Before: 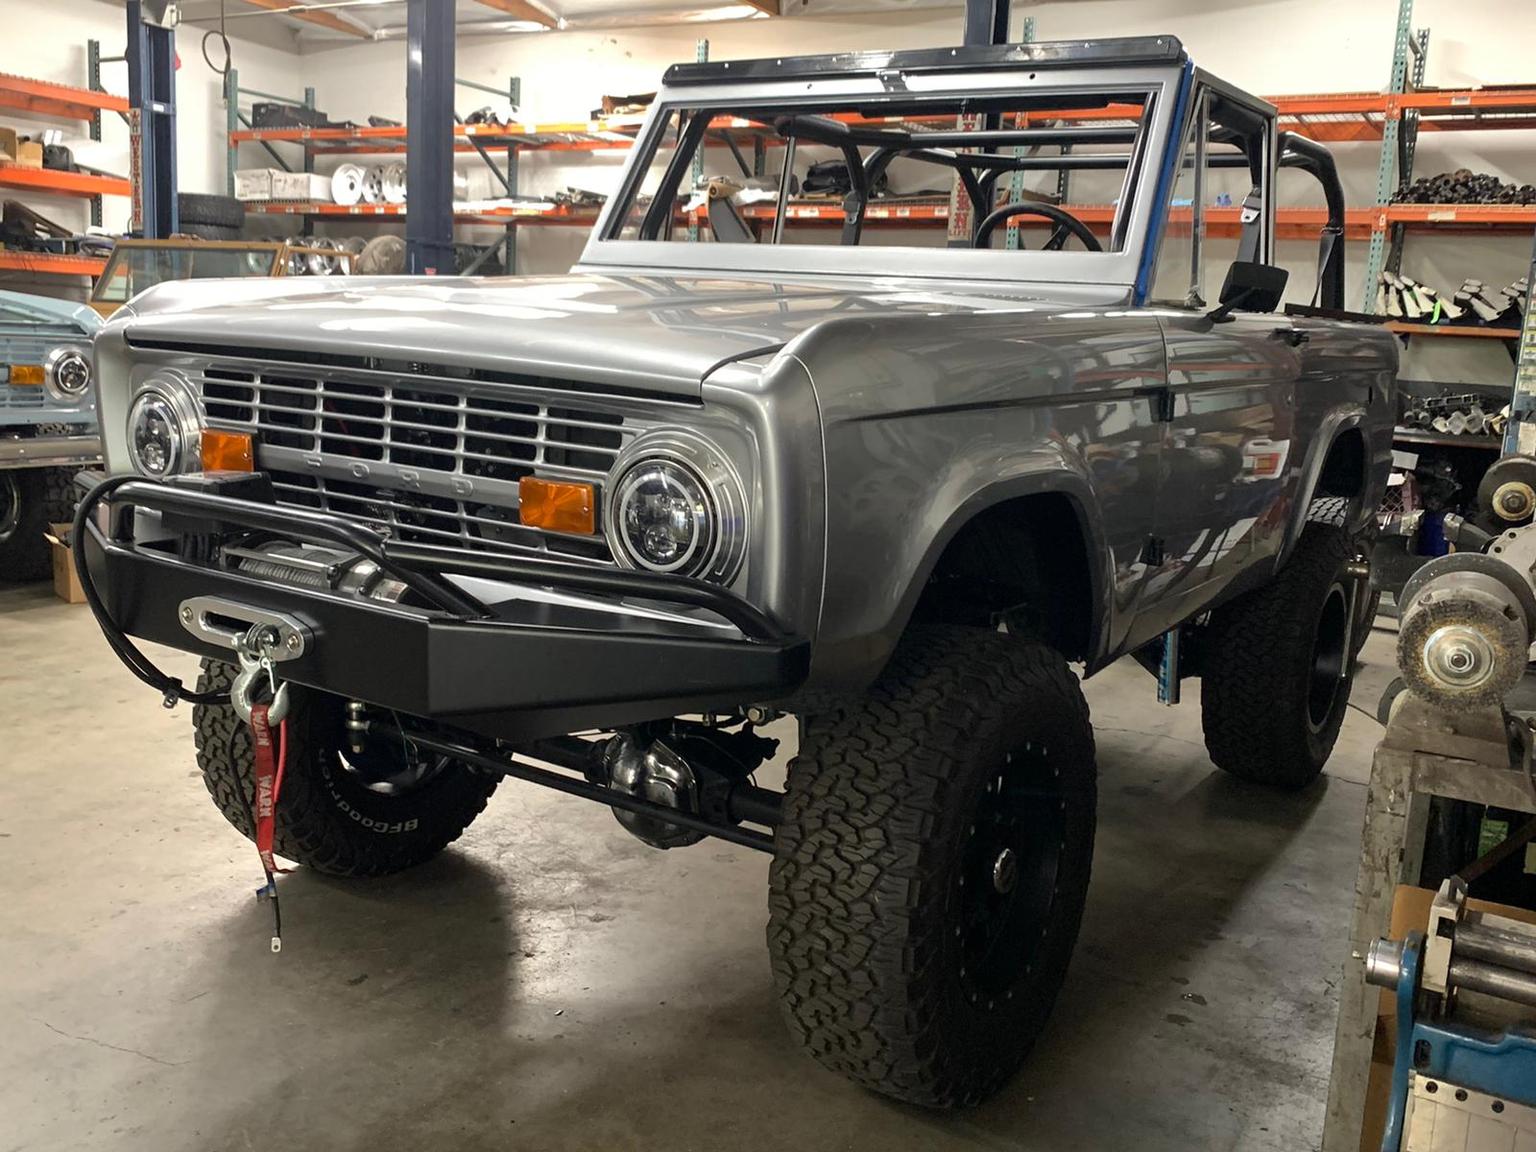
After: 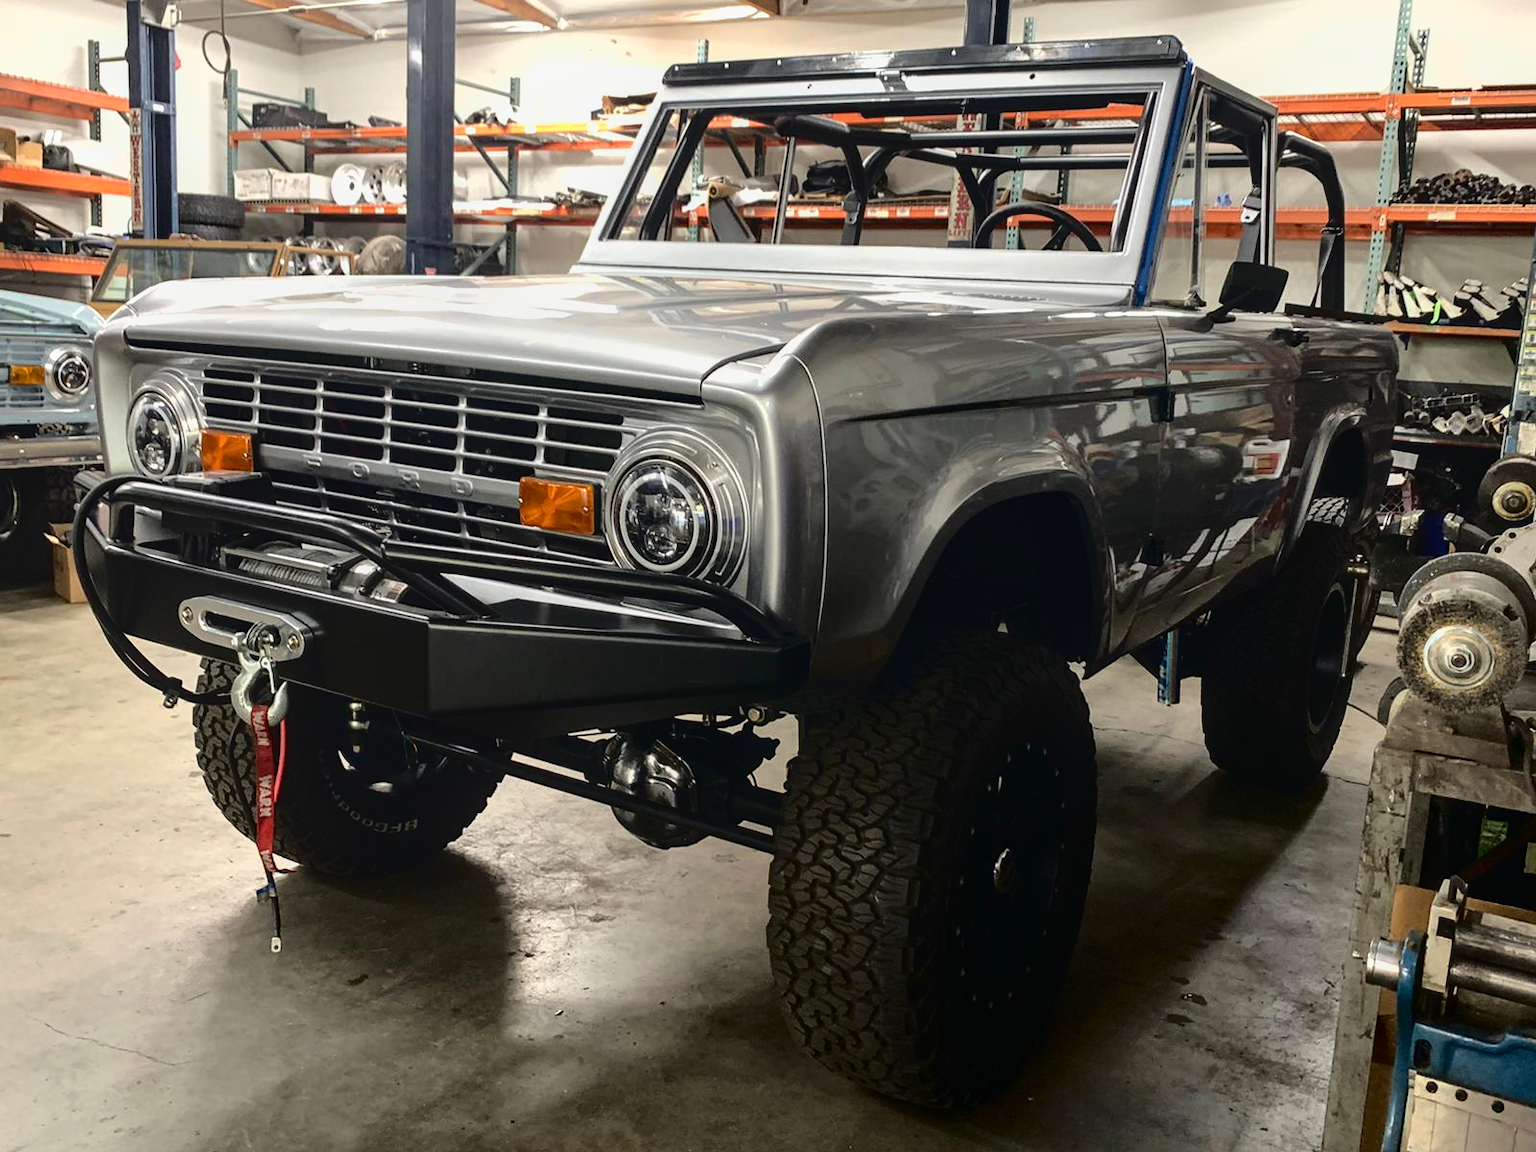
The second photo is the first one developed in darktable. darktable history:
contrast brightness saturation: contrast 0.14
local contrast: detail 110%
fill light: exposure -2 EV, width 8.6
levels: levels [0, 0.474, 0.947]
